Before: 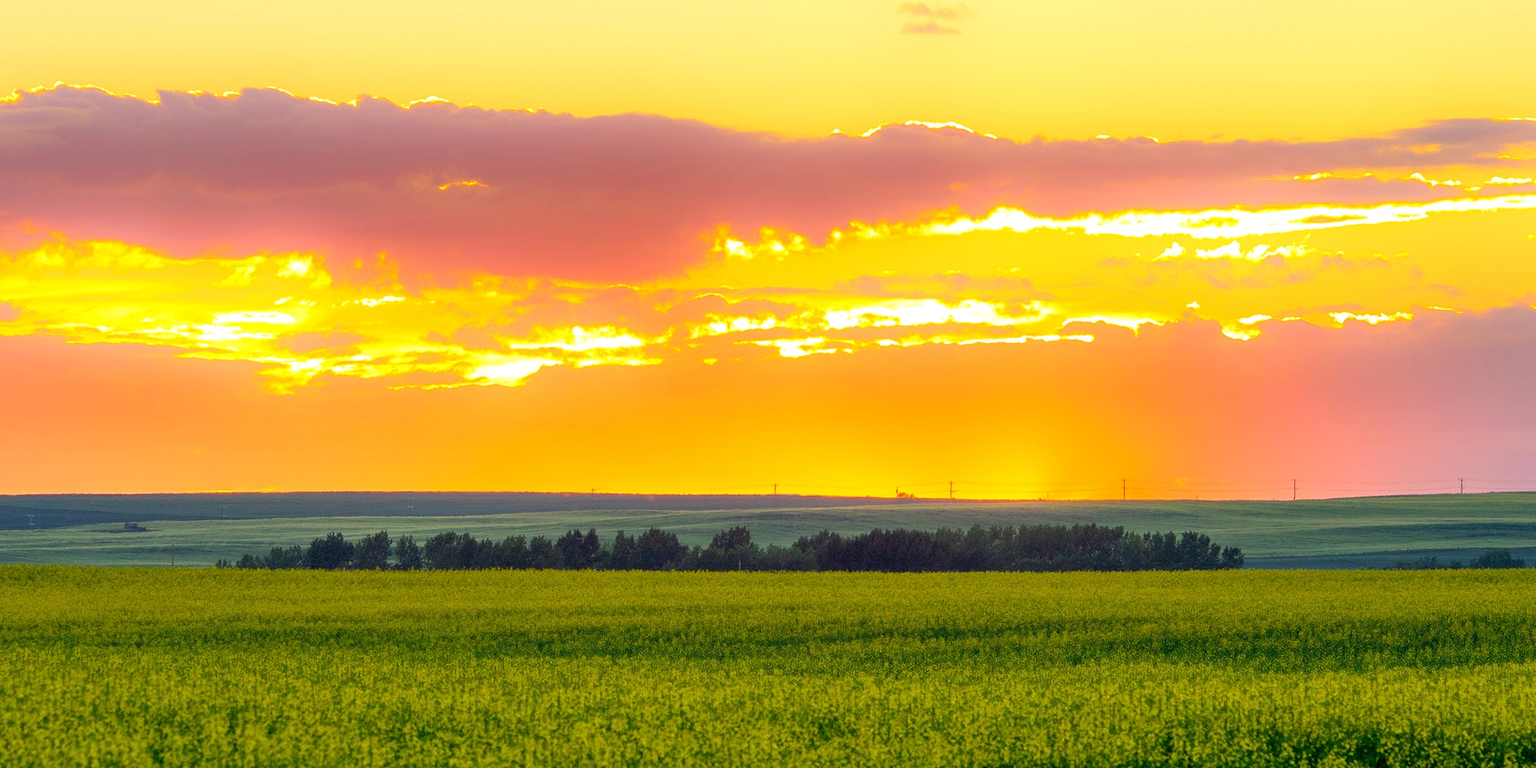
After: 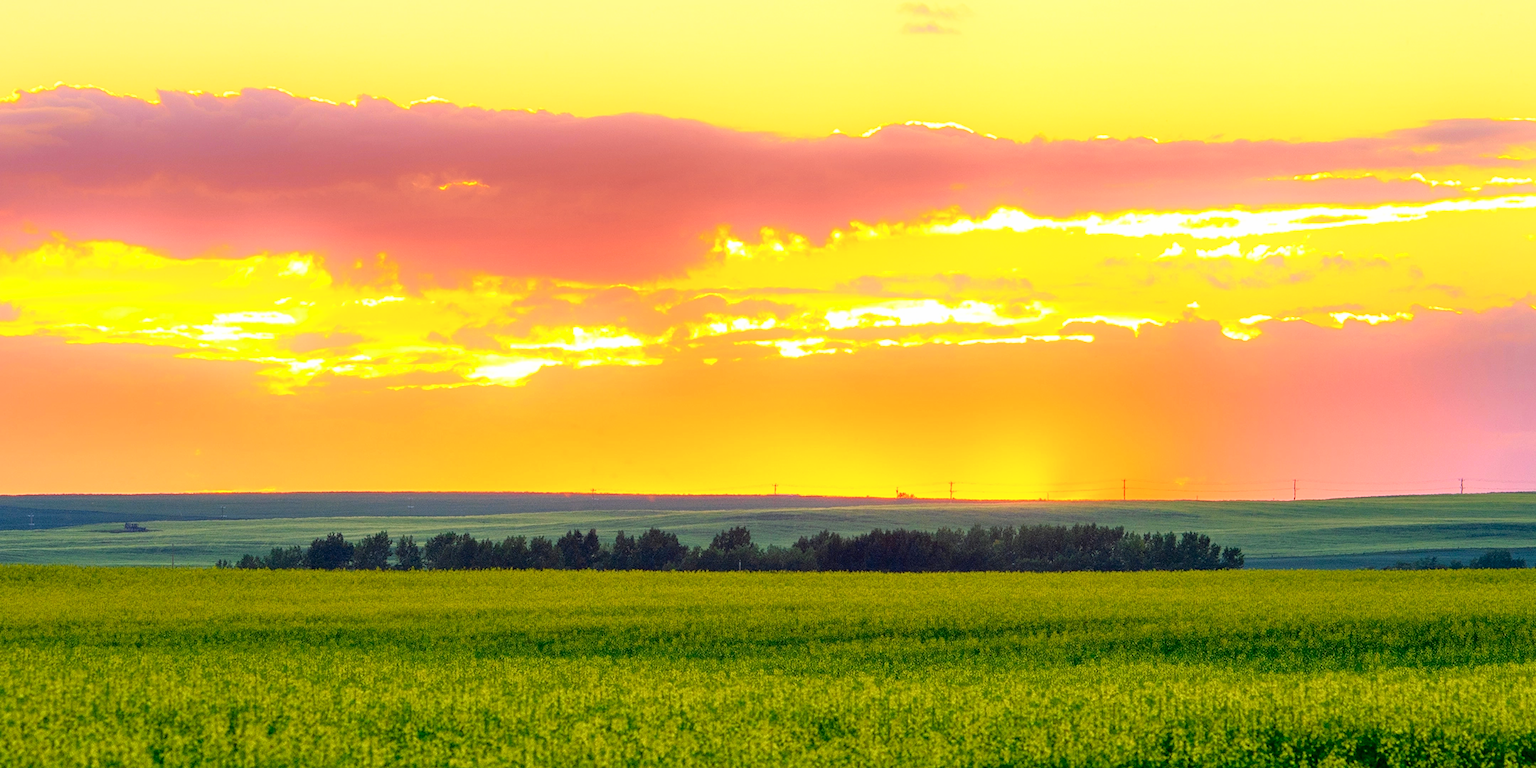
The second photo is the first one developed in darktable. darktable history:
tone curve: curves: ch0 [(0, 0.01) (0.037, 0.032) (0.131, 0.108) (0.275, 0.286) (0.483, 0.517) (0.61, 0.661) (0.697, 0.768) (0.797, 0.876) (0.888, 0.952) (0.997, 0.995)]; ch1 [(0, 0) (0.312, 0.262) (0.425, 0.402) (0.5, 0.5) (0.527, 0.532) (0.556, 0.585) (0.683, 0.706) (0.746, 0.77) (1, 1)]; ch2 [(0, 0) (0.223, 0.185) (0.333, 0.284) (0.432, 0.4) (0.502, 0.502) (0.525, 0.527) (0.545, 0.564) (0.587, 0.613) (0.636, 0.654) (0.711, 0.729) (0.845, 0.855) (0.998, 0.977)], color space Lab, independent channels, preserve colors none
